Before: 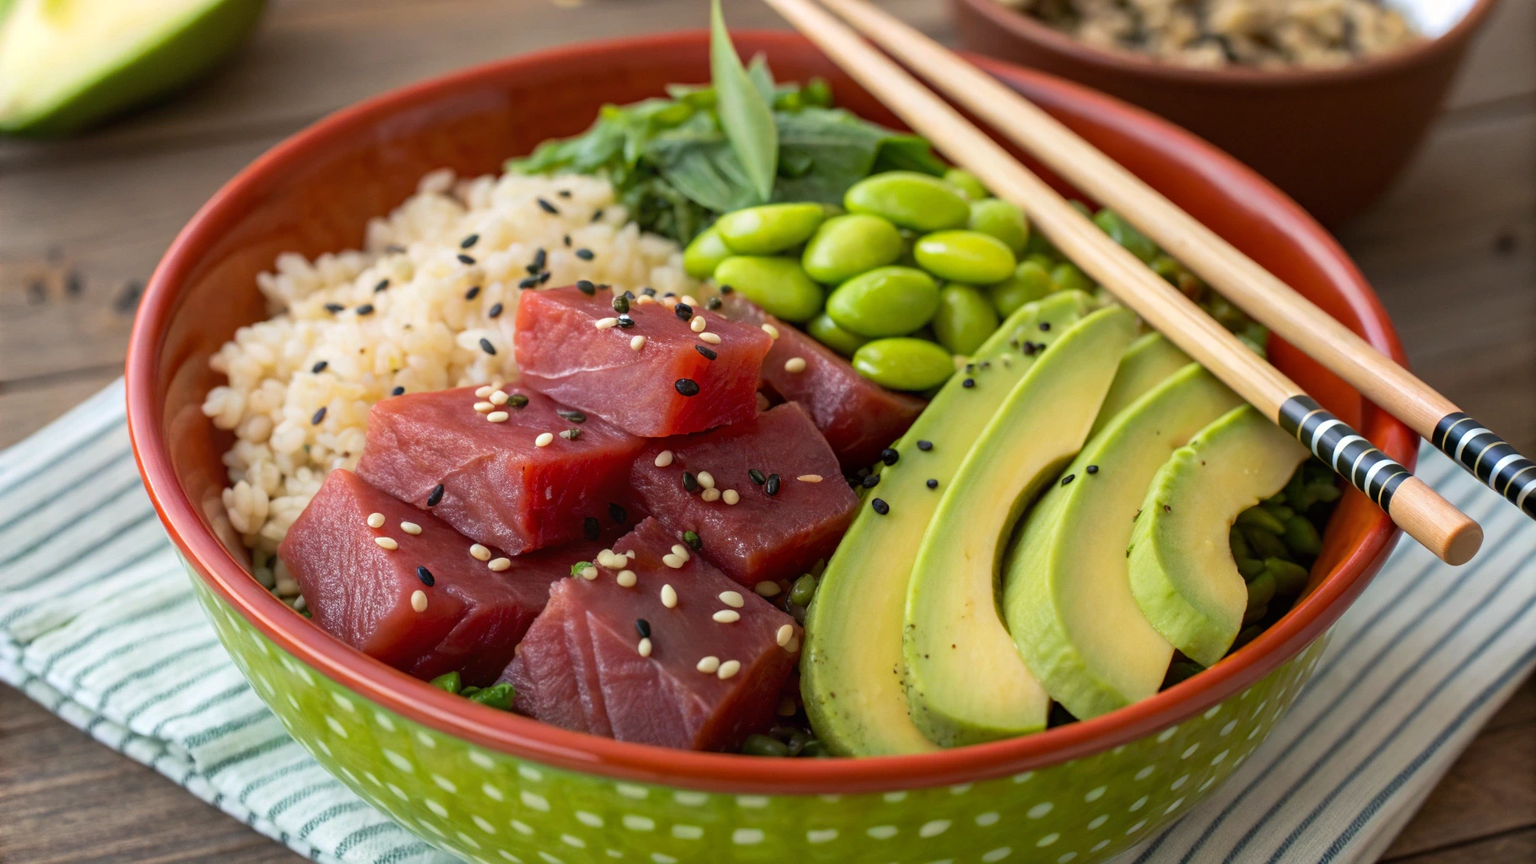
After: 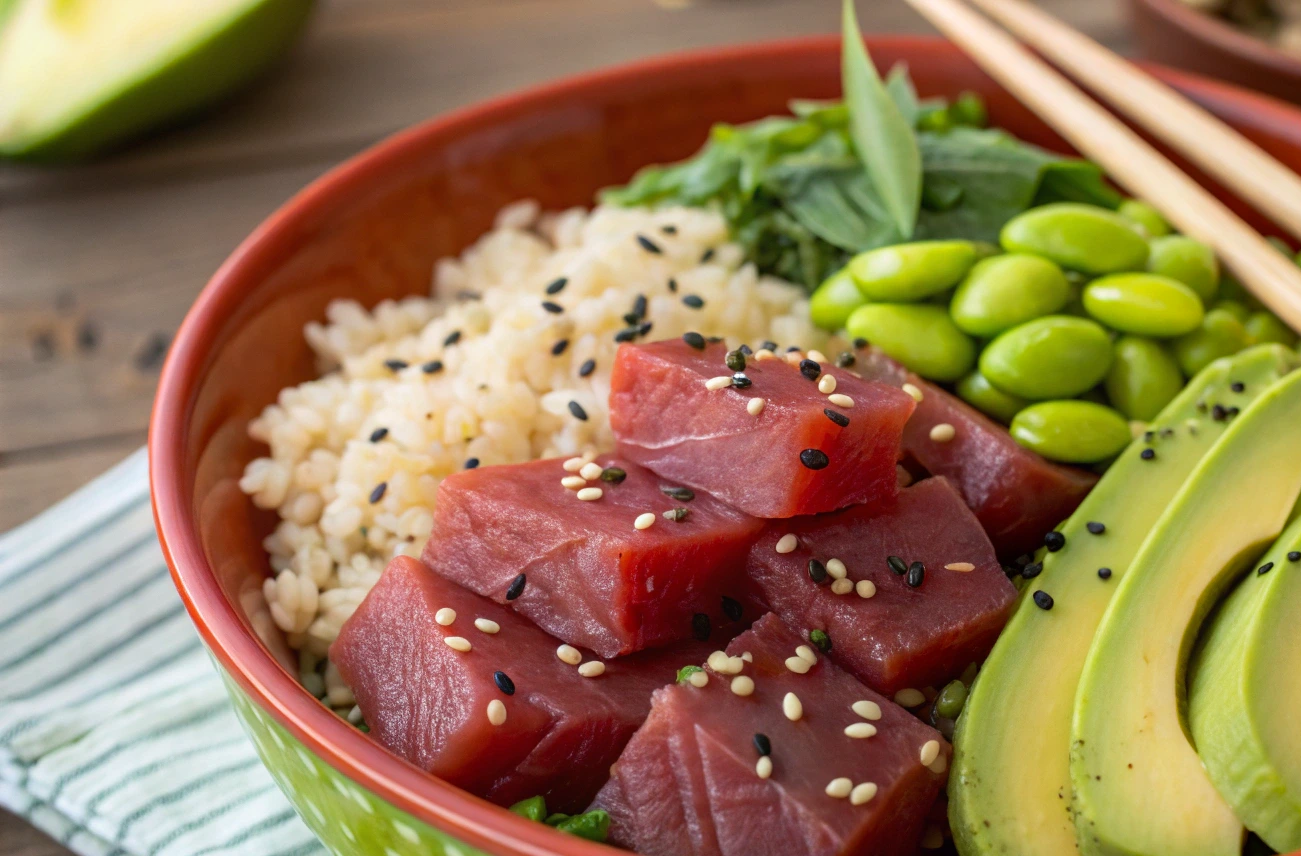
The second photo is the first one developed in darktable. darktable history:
vignetting: fall-off radius 93.2%, brightness -0.235, saturation 0.145
exposure: compensate highlight preservation false
crop: right 28.502%, bottom 16.37%
